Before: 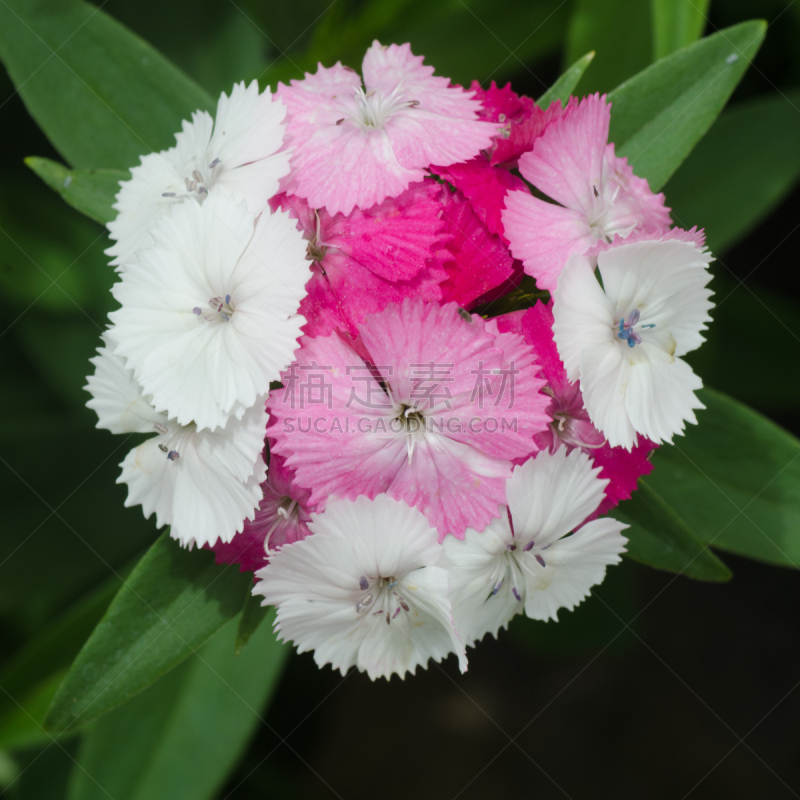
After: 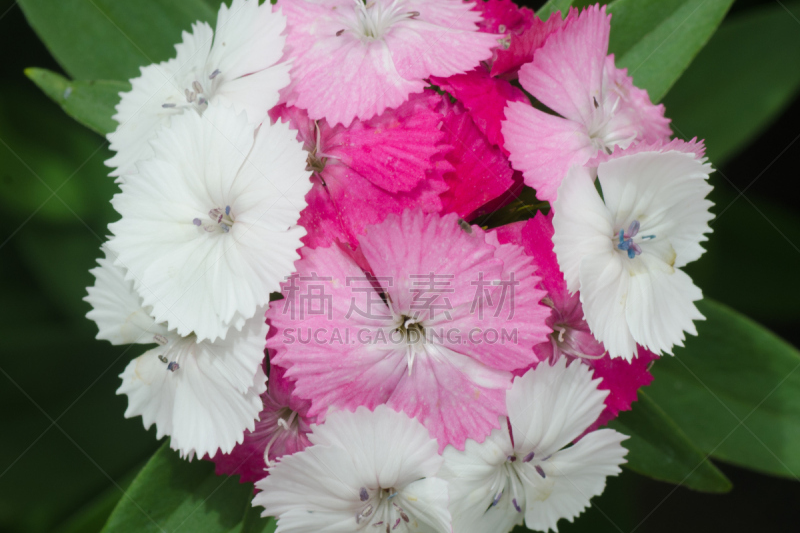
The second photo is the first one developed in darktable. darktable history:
crop: top 11.155%, bottom 22.172%
